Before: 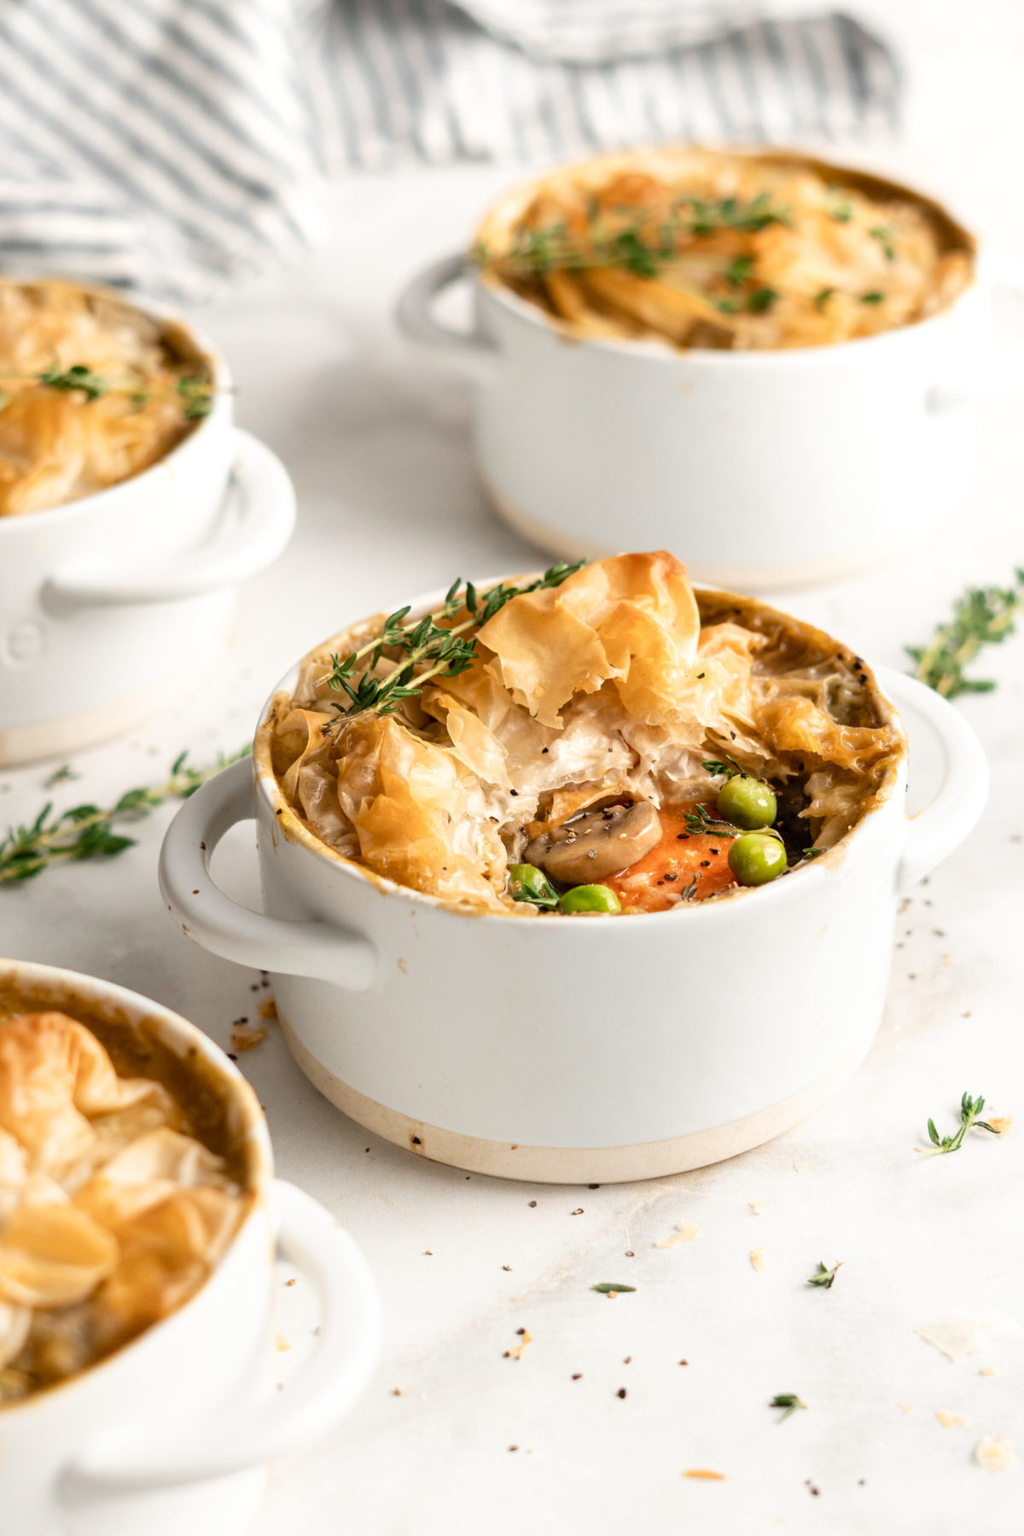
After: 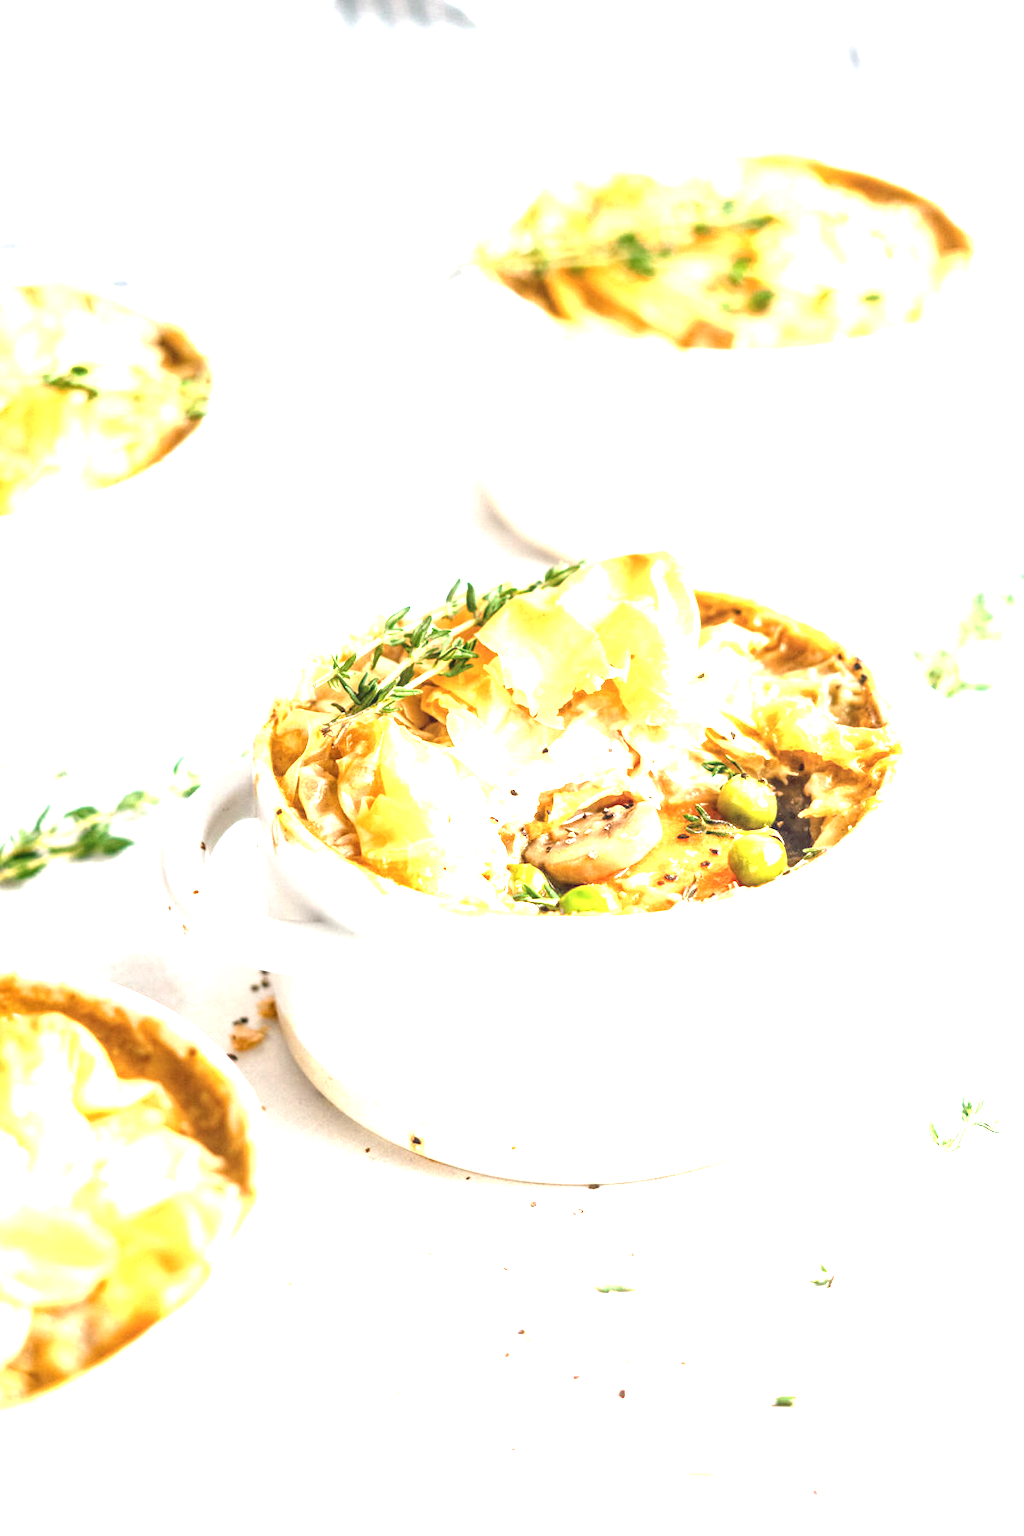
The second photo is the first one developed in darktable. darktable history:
local contrast: on, module defaults
exposure: black level correction 0, exposure 1.975 EV, compensate exposure bias true, compensate highlight preservation false
white balance: red 0.974, blue 1.044
